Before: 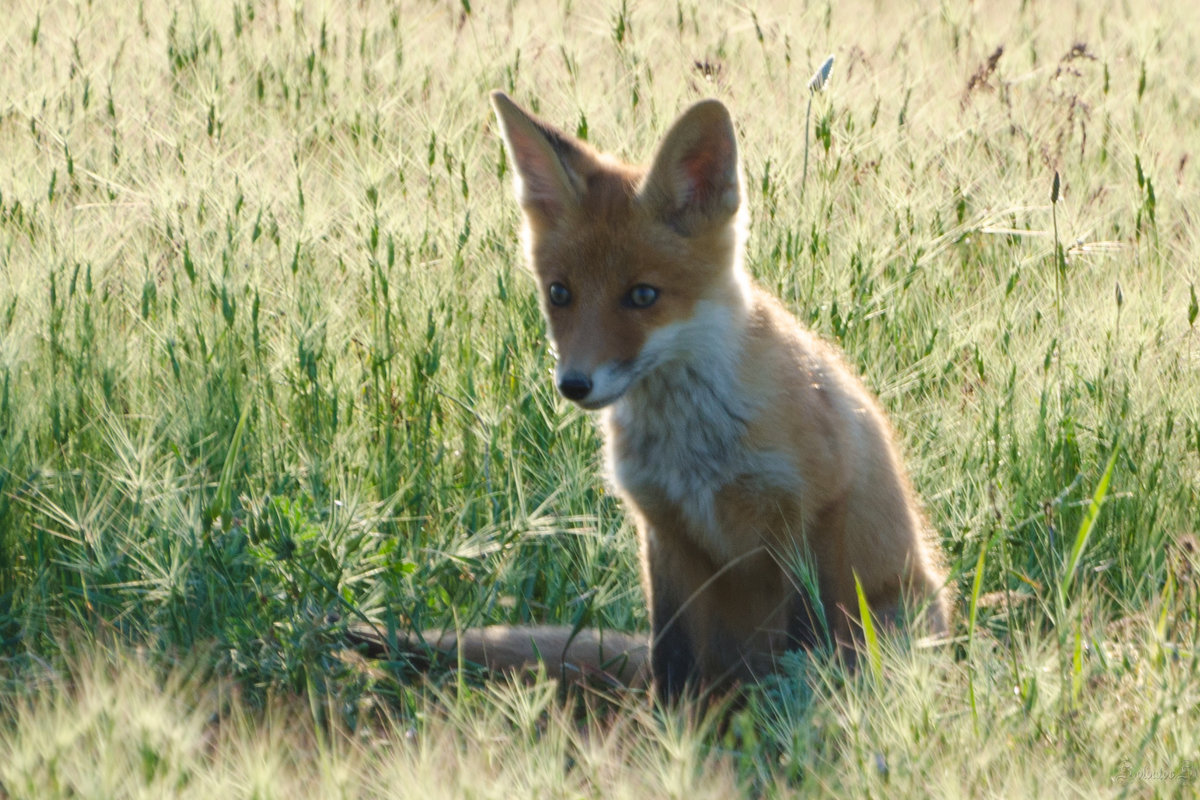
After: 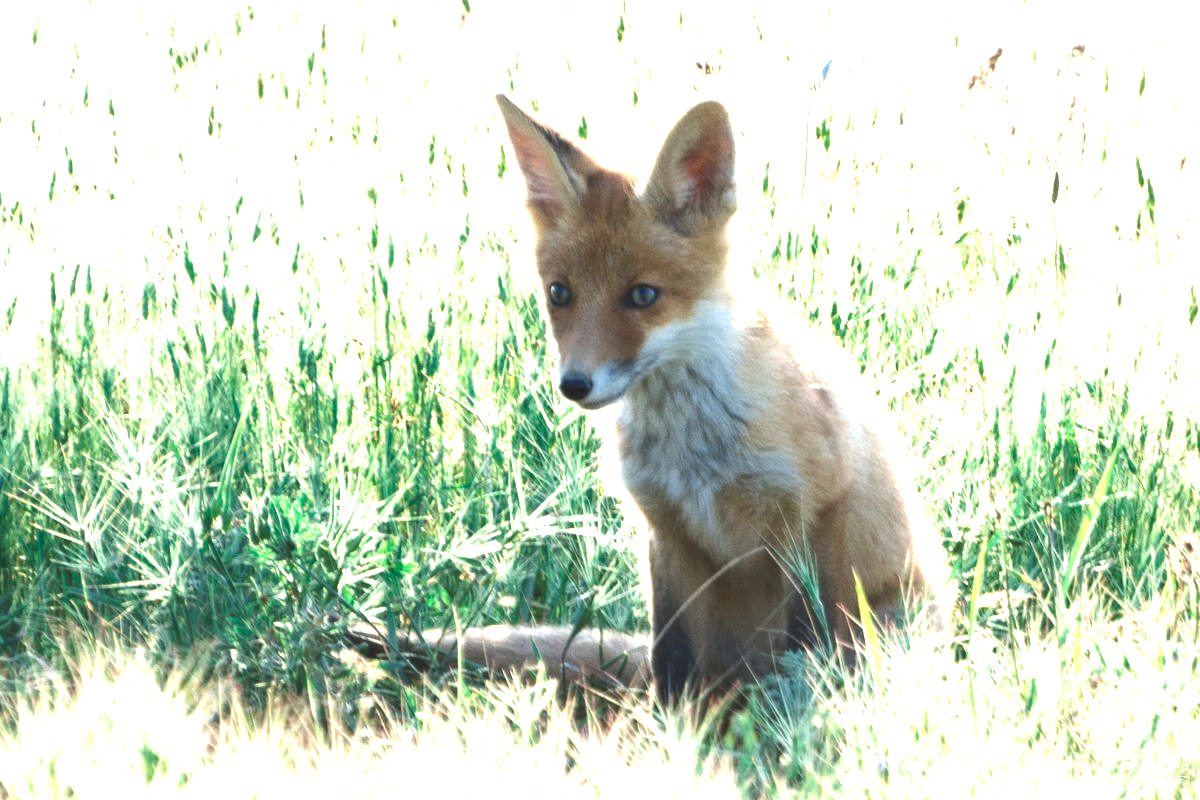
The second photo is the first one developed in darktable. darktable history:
exposure: black level correction 0, exposure 1.907 EV, compensate exposure bias true, compensate highlight preservation false
color zones: curves: ch0 [(0, 0.5) (0.125, 0.4) (0.25, 0.5) (0.375, 0.4) (0.5, 0.4) (0.625, 0.35) (0.75, 0.35) (0.875, 0.5)]; ch1 [(0, 0.35) (0.125, 0.45) (0.25, 0.35) (0.375, 0.35) (0.5, 0.35) (0.625, 0.35) (0.75, 0.45) (0.875, 0.35)]; ch2 [(0, 0.6) (0.125, 0.5) (0.25, 0.5) (0.375, 0.6) (0.5, 0.6) (0.625, 0.5) (0.75, 0.5) (0.875, 0.5)]
contrast brightness saturation: contrast 0.068, brightness -0.131, saturation 0.057
